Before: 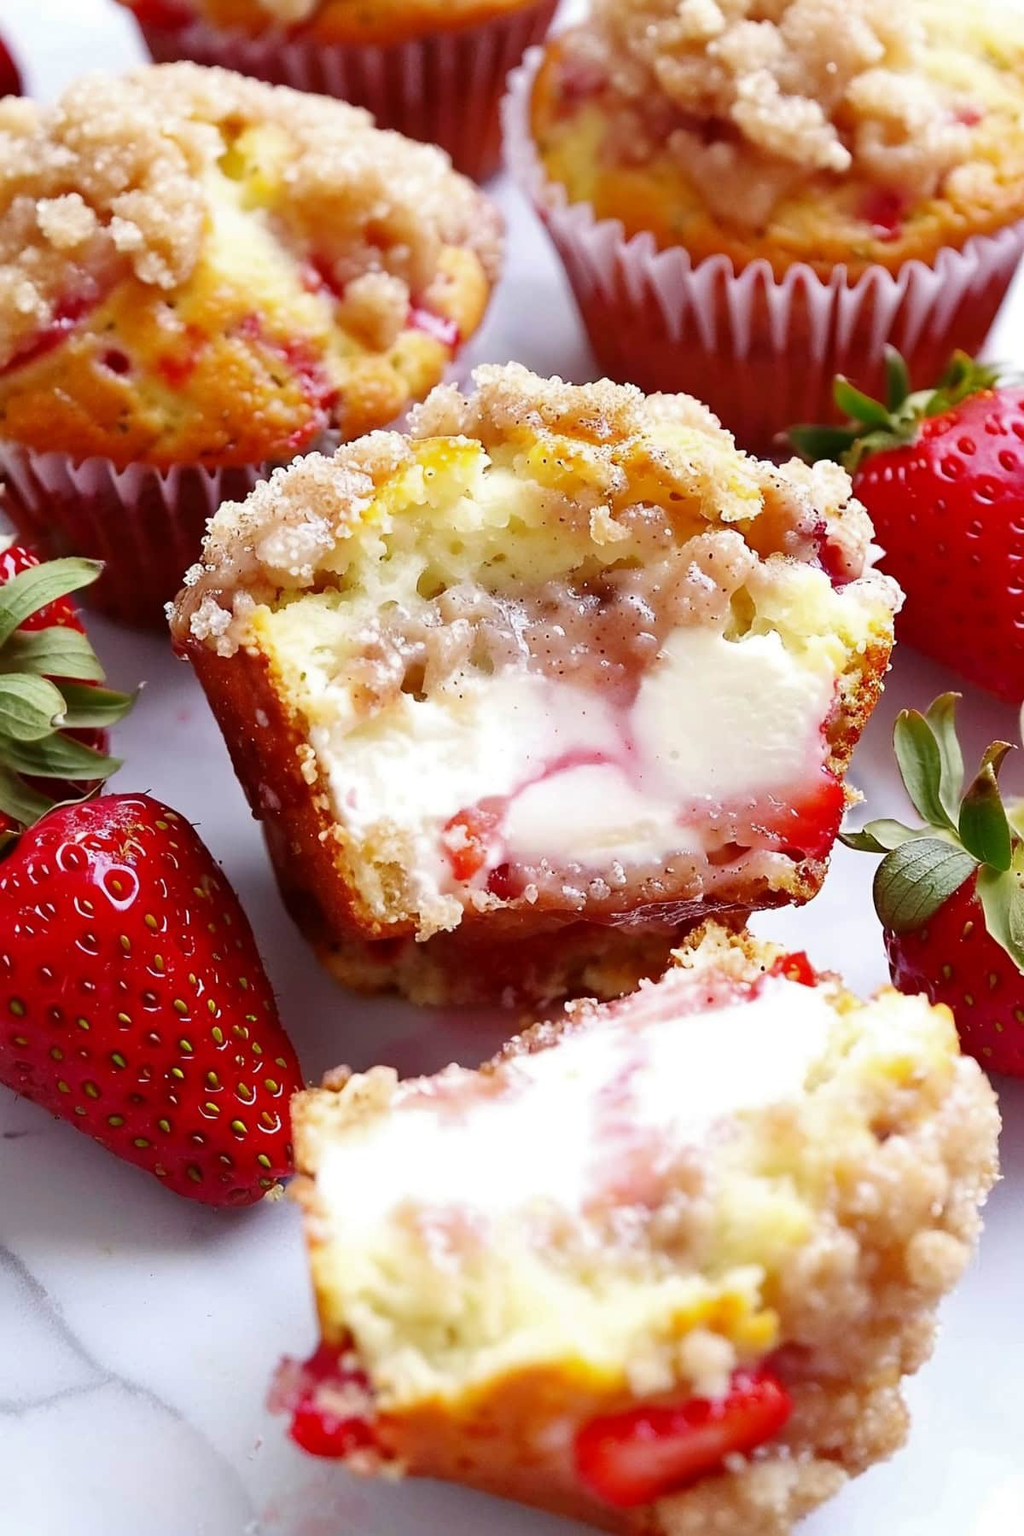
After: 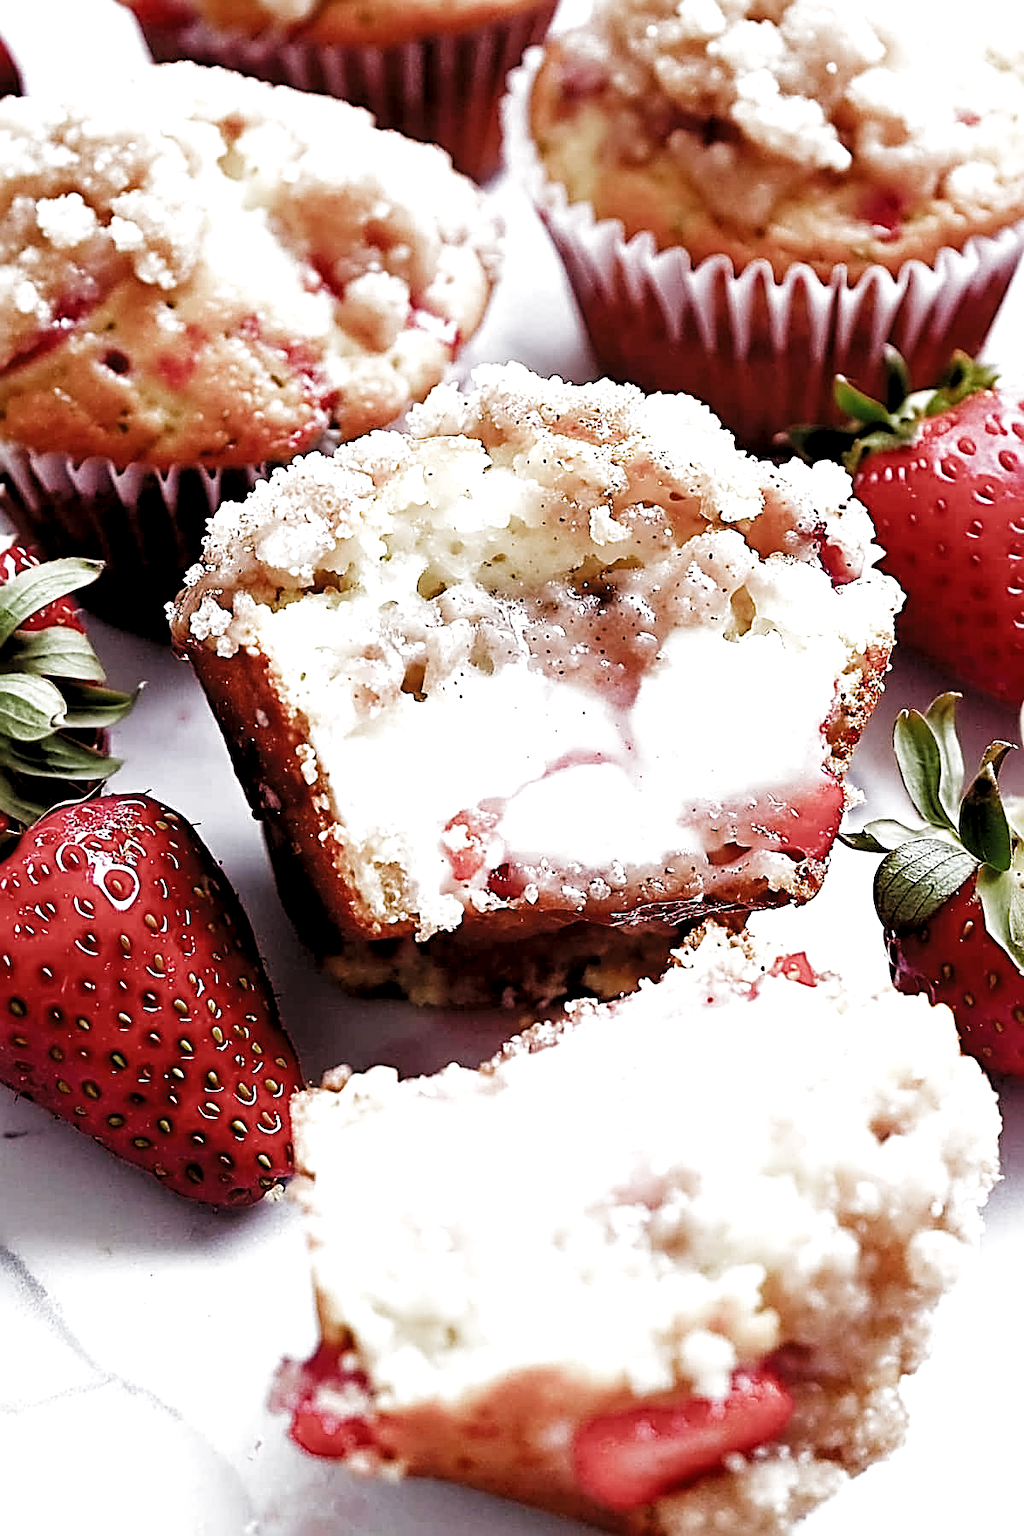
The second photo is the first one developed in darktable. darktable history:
exposure: compensate highlight preservation false
filmic rgb: black relative exposure -3.98 EV, white relative exposure 2.98 EV, threshold 2.95 EV, hardness 2.98, contrast 1.49, preserve chrominance RGB euclidean norm (legacy), color science v4 (2020), enable highlight reconstruction true
sharpen: radius 2.82, amount 0.707
local contrast: highlights 105%, shadows 101%, detail 131%, midtone range 0.2
levels: levels [0.026, 0.507, 0.987]
